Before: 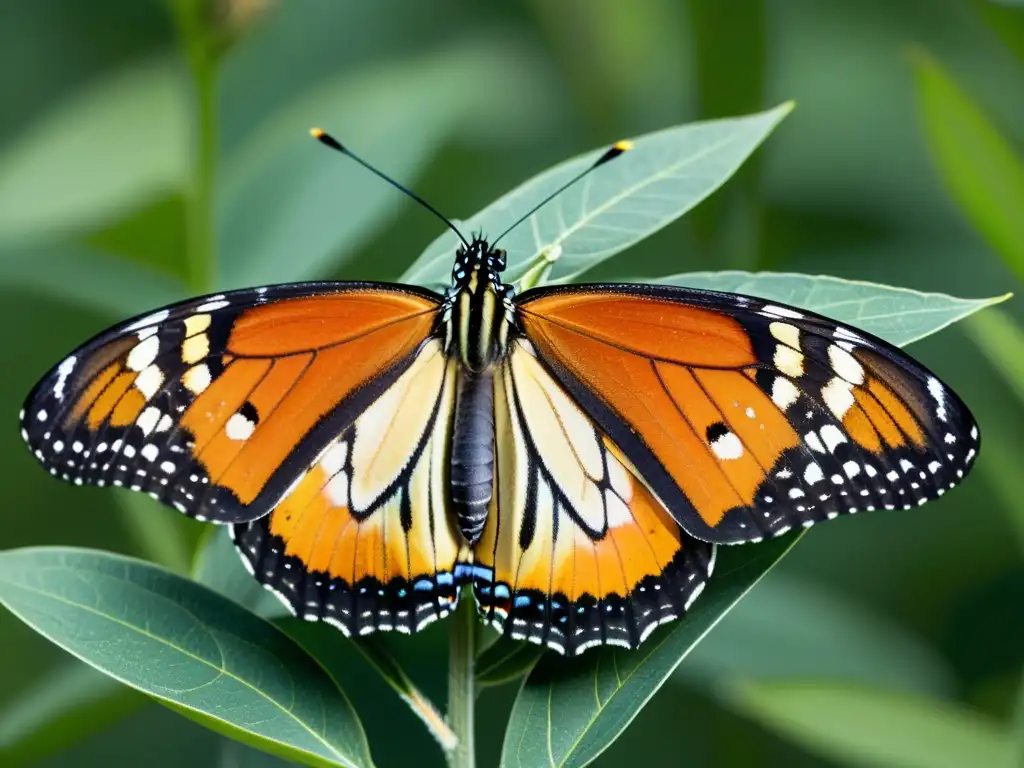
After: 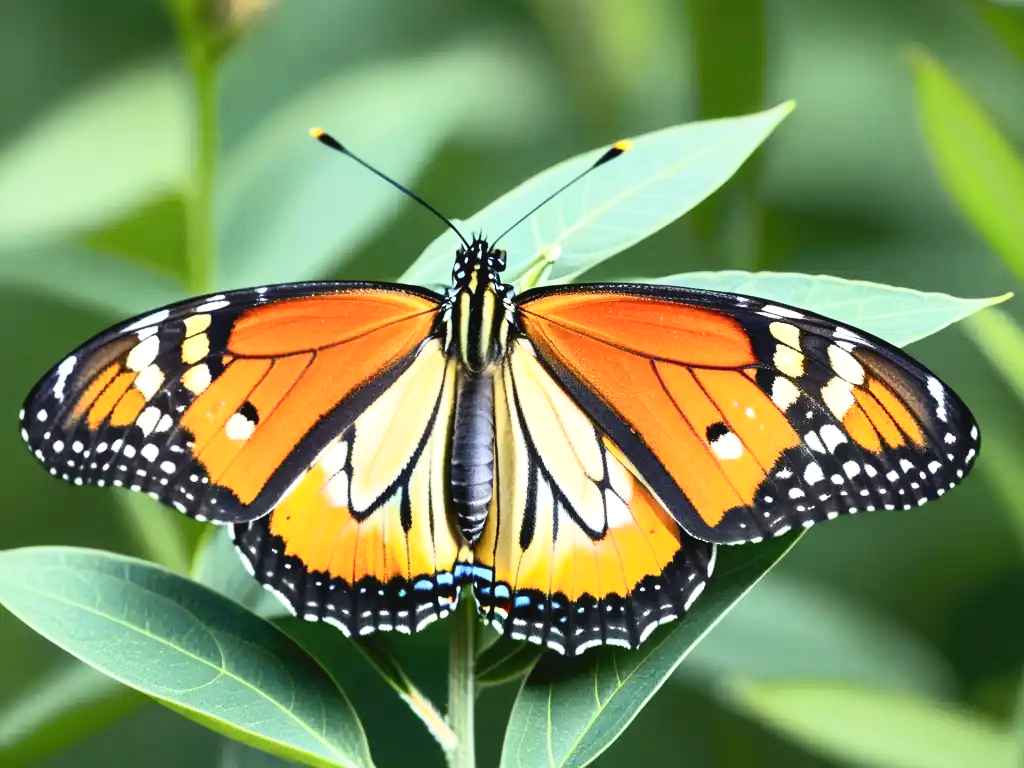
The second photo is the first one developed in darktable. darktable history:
exposure: exposure 0.587 EV, compensate exposure bias true, compensate highlight preservation false
tone curve: curves: ch0 [(0, 0.038) (0.193, 0.212) (0.461, 0.502) (0.629, 0.731) (0.838, 0.916) (1, 0.967)]; ch1 [(0, 0) (0.35, 0.356) (0.45, 0.453) (0.504, 0.503) (0.532, 0.524) (0.558, 0.559) (0.735, 0.762) (1, 1)]; ch2 [(0, 0) (0.281, 0.266) (0.456, 0.469) (0.5, 0.5) (0.533, 0.545) (0.606, 0.607) (0.646, 0.654) (1, 1)], color space Lab, independent channels, preserve colors none
